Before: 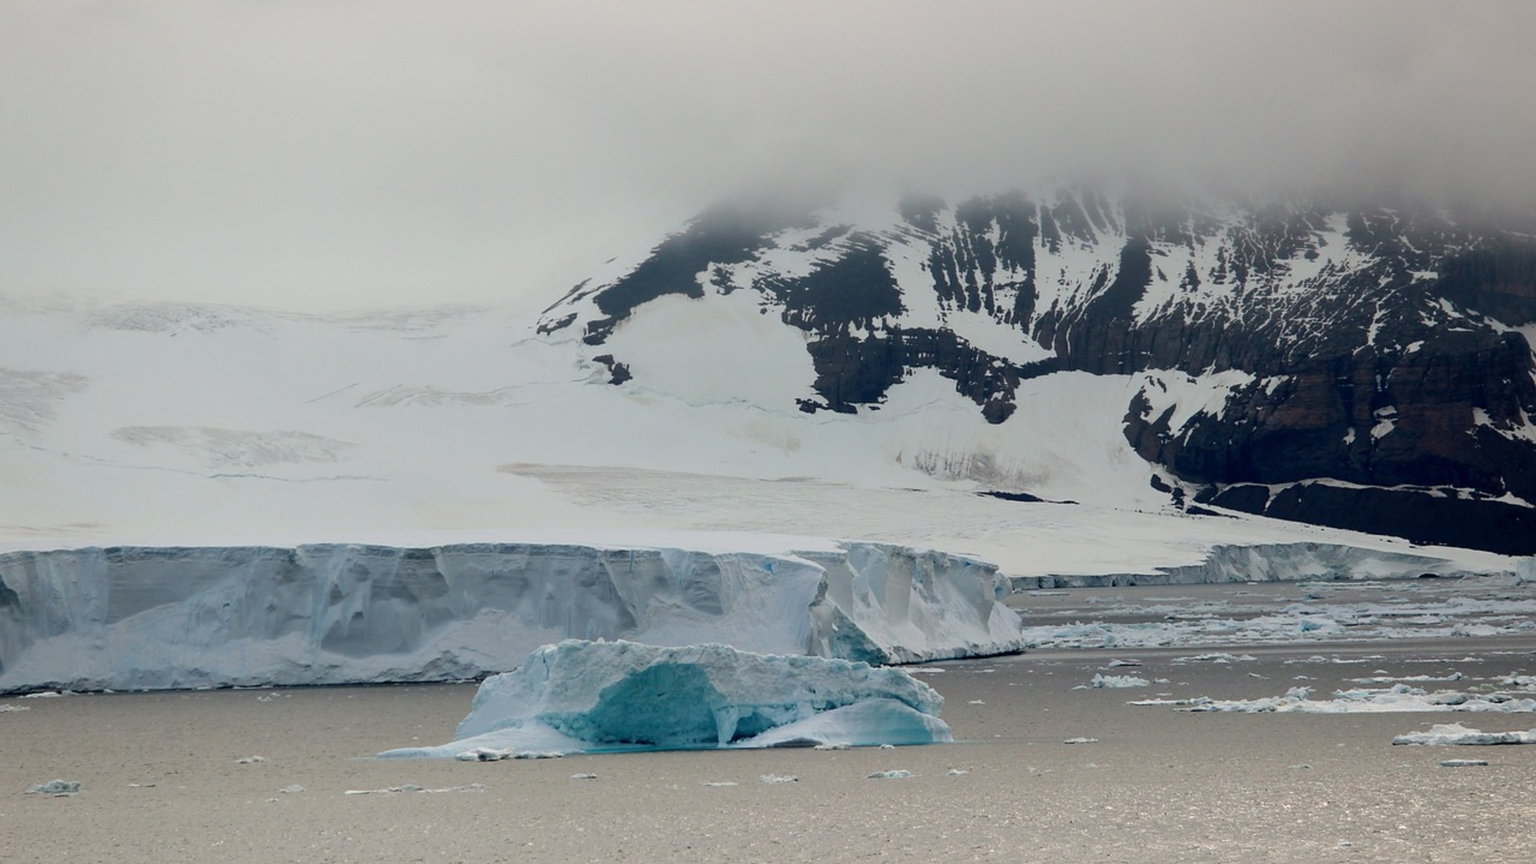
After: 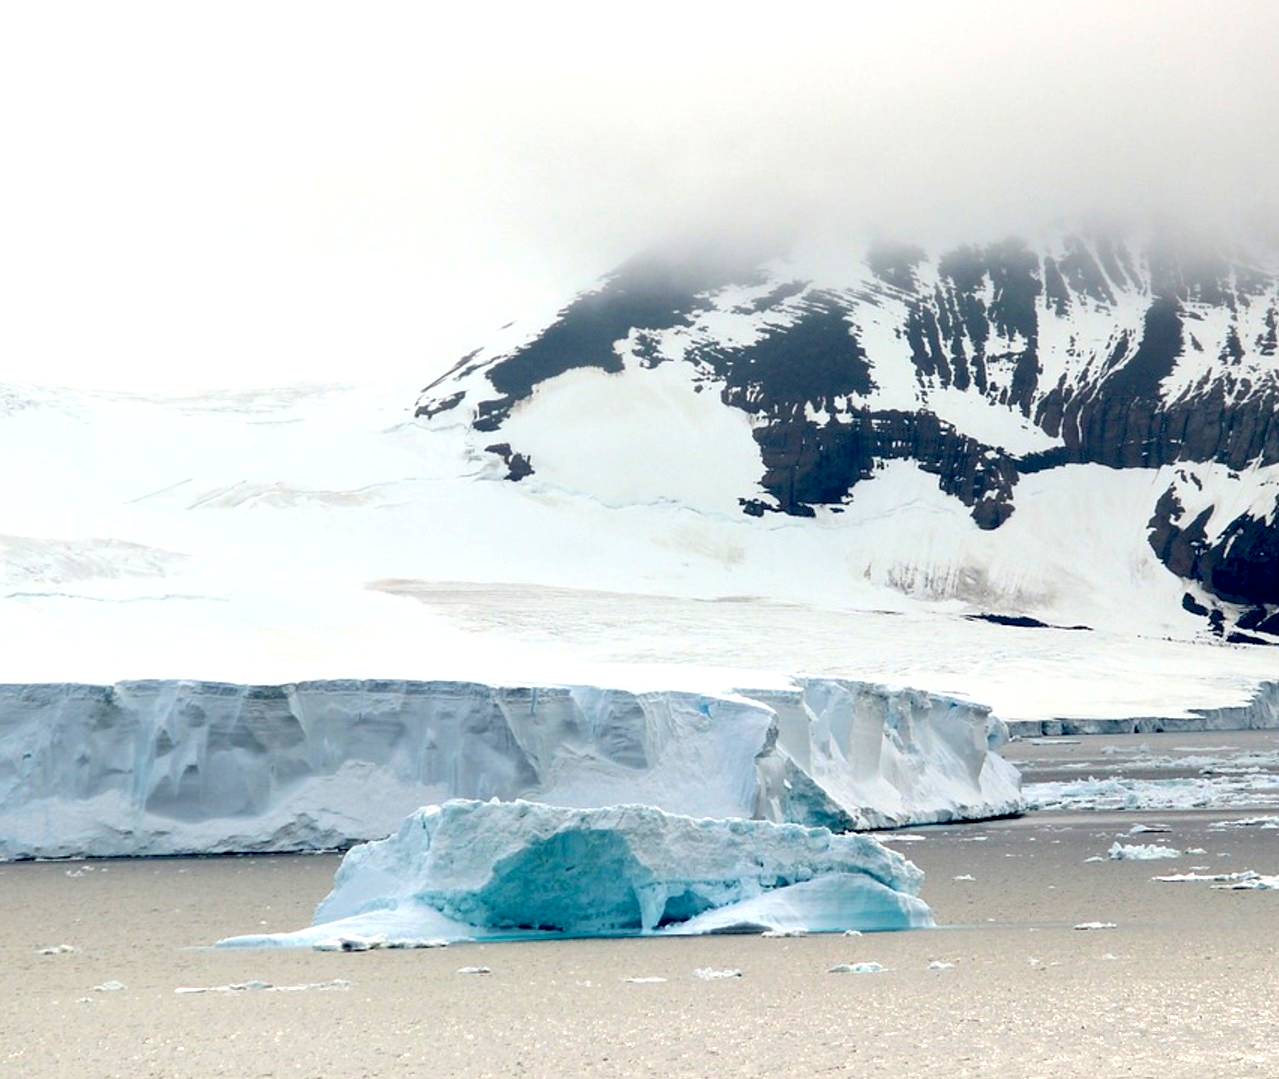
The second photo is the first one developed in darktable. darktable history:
color balance rgb: global vibrance 10%
crop and rotate: left 13.342%, right 19.991%
exposure: black level correction 0.008, exposure 0.979 EV, compensate highlight preservation false
